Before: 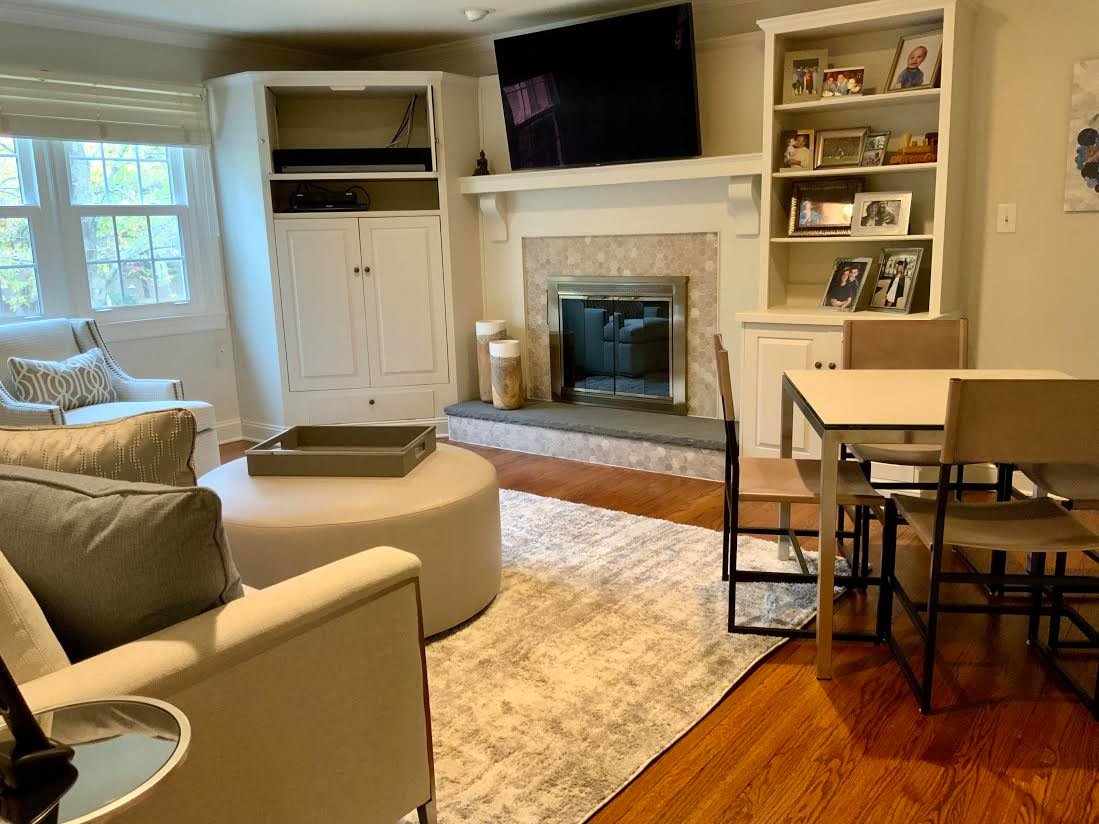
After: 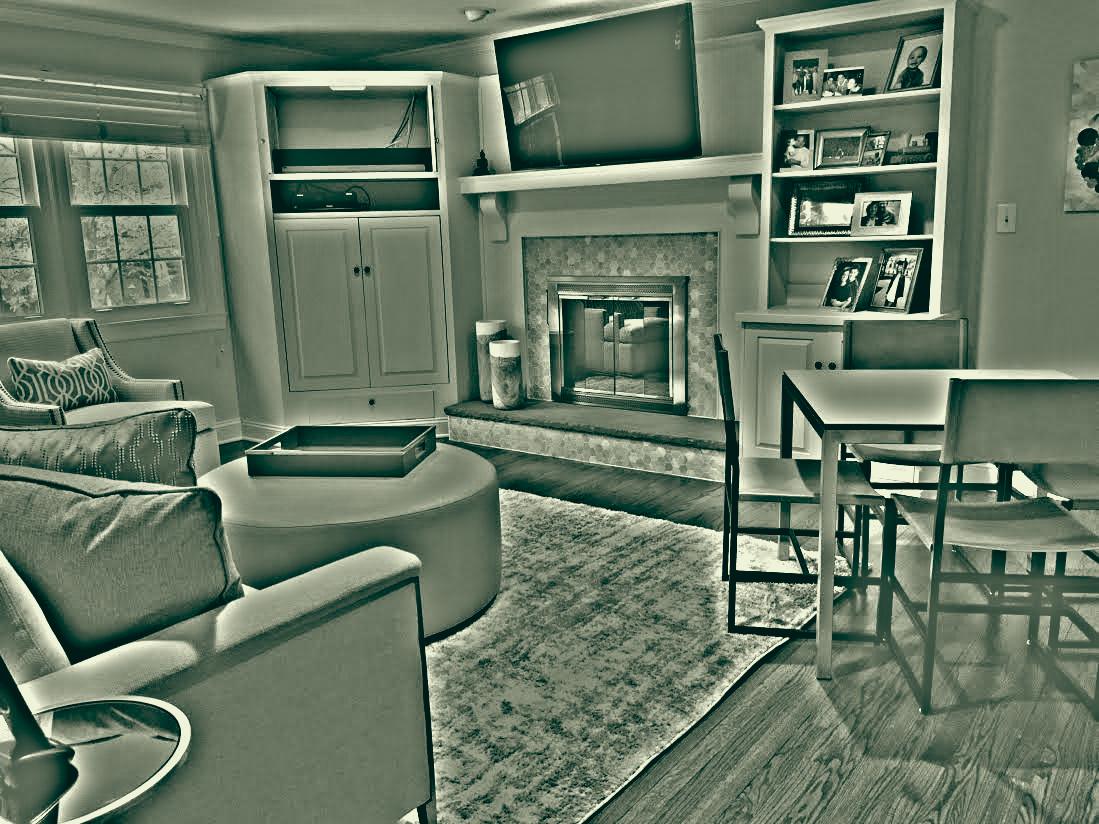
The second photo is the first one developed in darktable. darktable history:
color balance rgb: perceptual saturation grading › global saturation 20%, global vibrance 20%
color balance: lift [1.005, 0.99, 1.007, 1.01], gamma [1, 1.034, 1.032, 0.966], gain [0.873, 1.055, 1.067, 0.933]
highpass: sharpness 49.79%, contrast boost 49.79%
